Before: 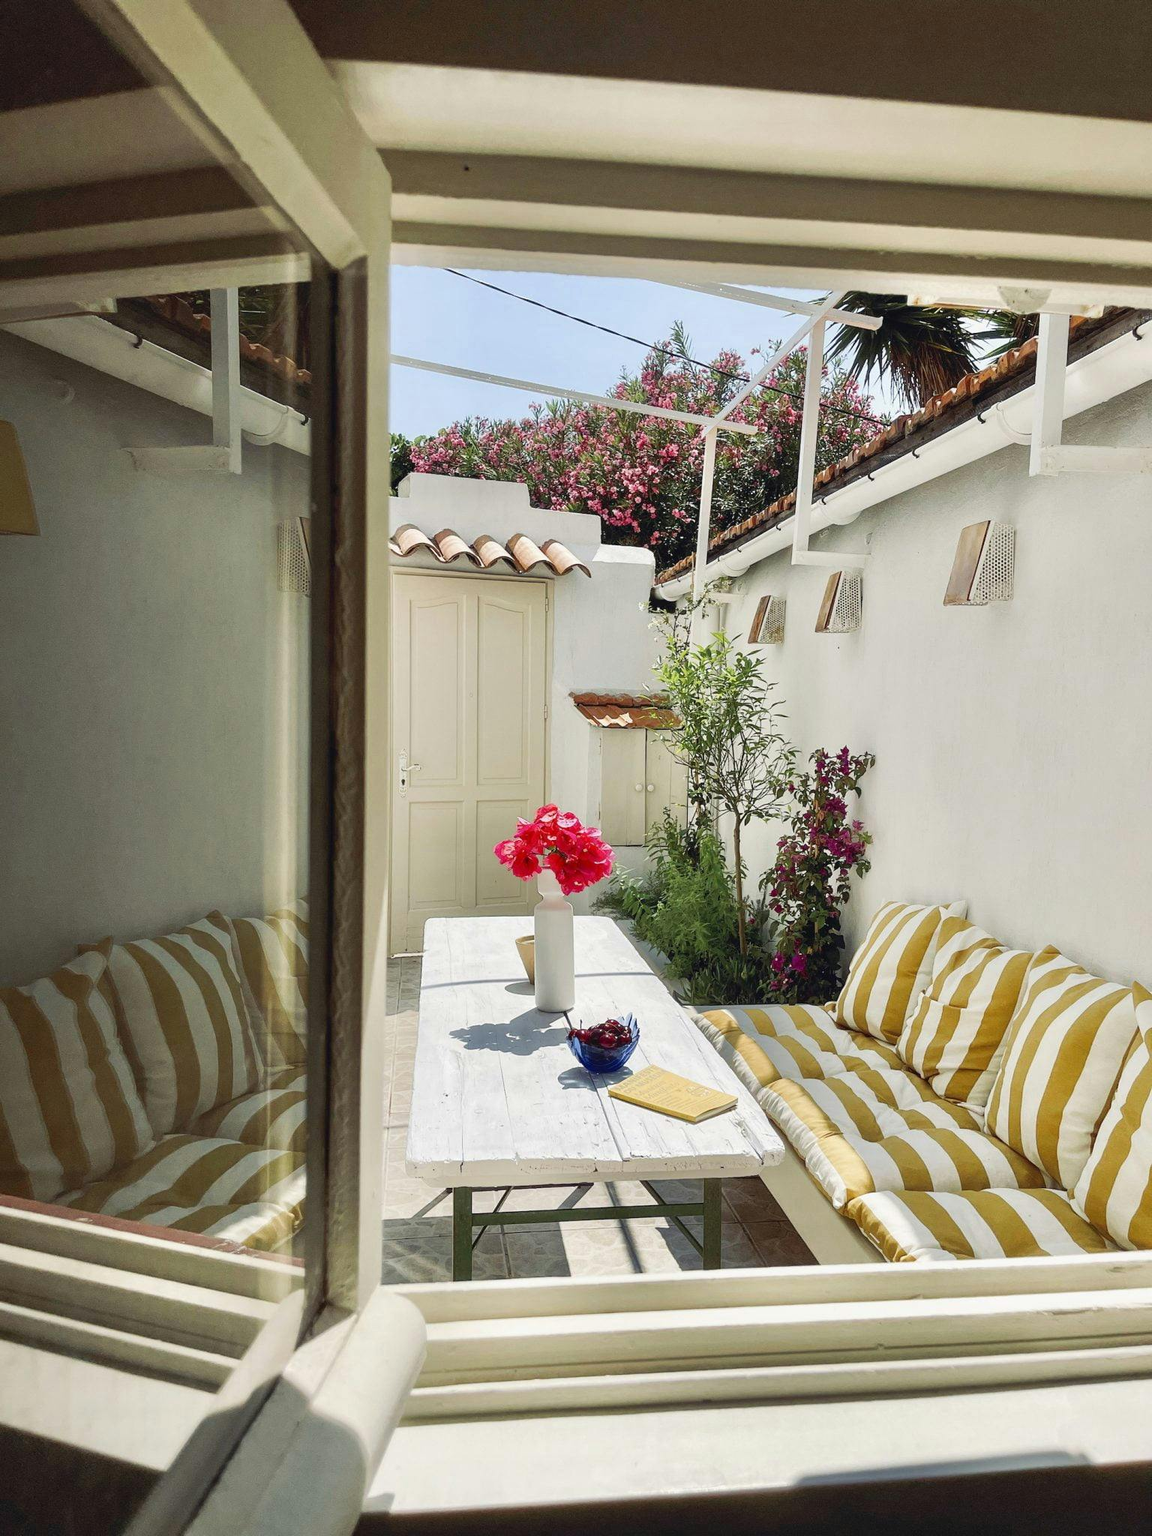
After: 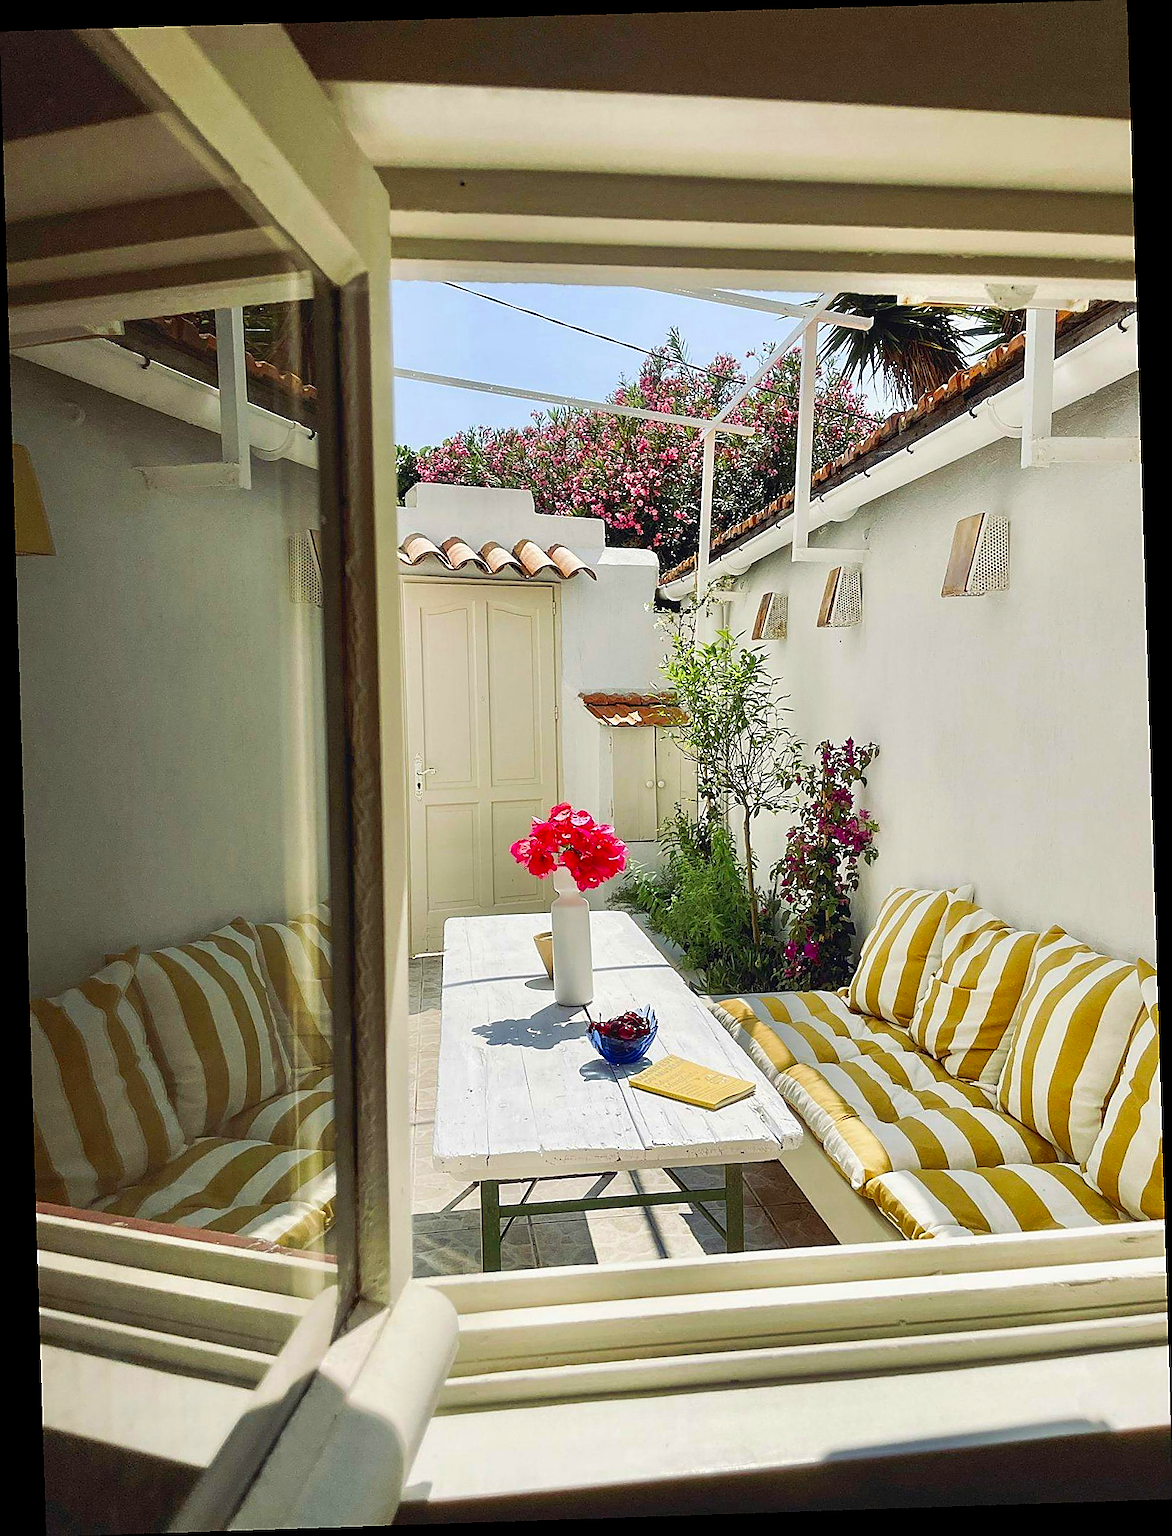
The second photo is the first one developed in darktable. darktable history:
sharpen: radius 1.4, amount 1.25, threshold 0.7
rotate and perspective: rotation -1.77°, lens shift (horizontal) 0.004, automatic cropping off
color correction: saturation 1.32
